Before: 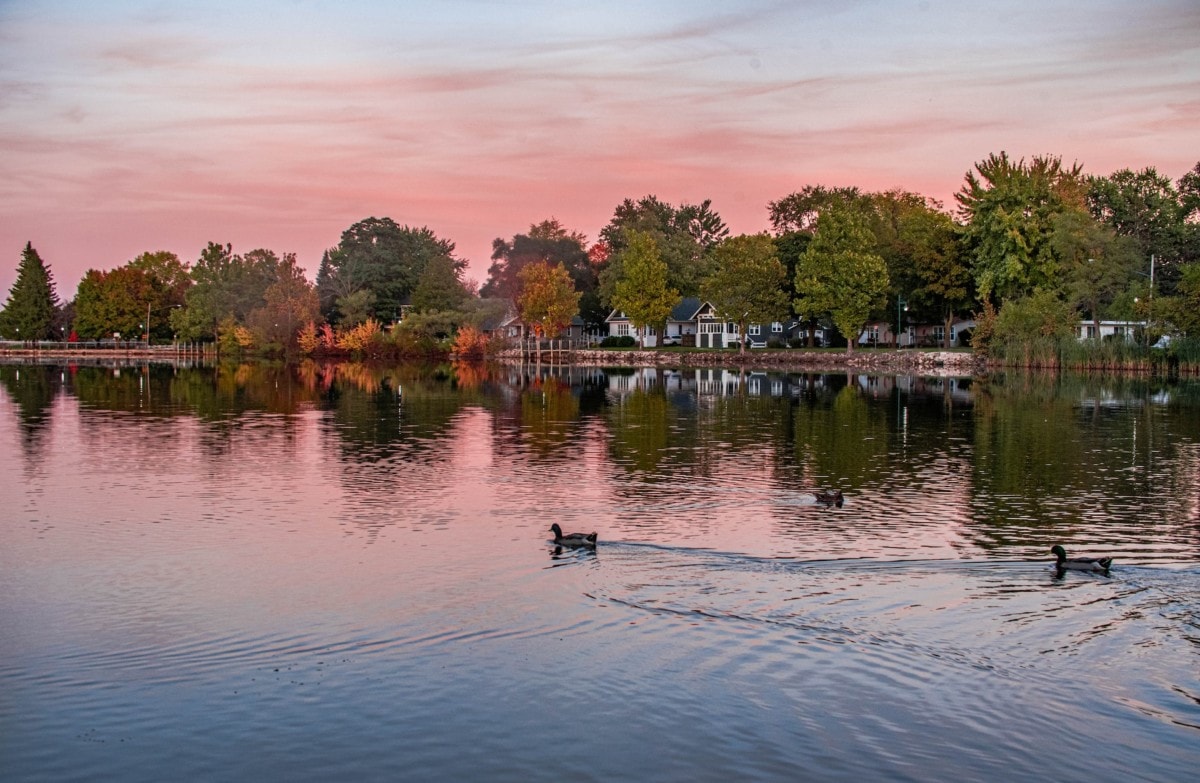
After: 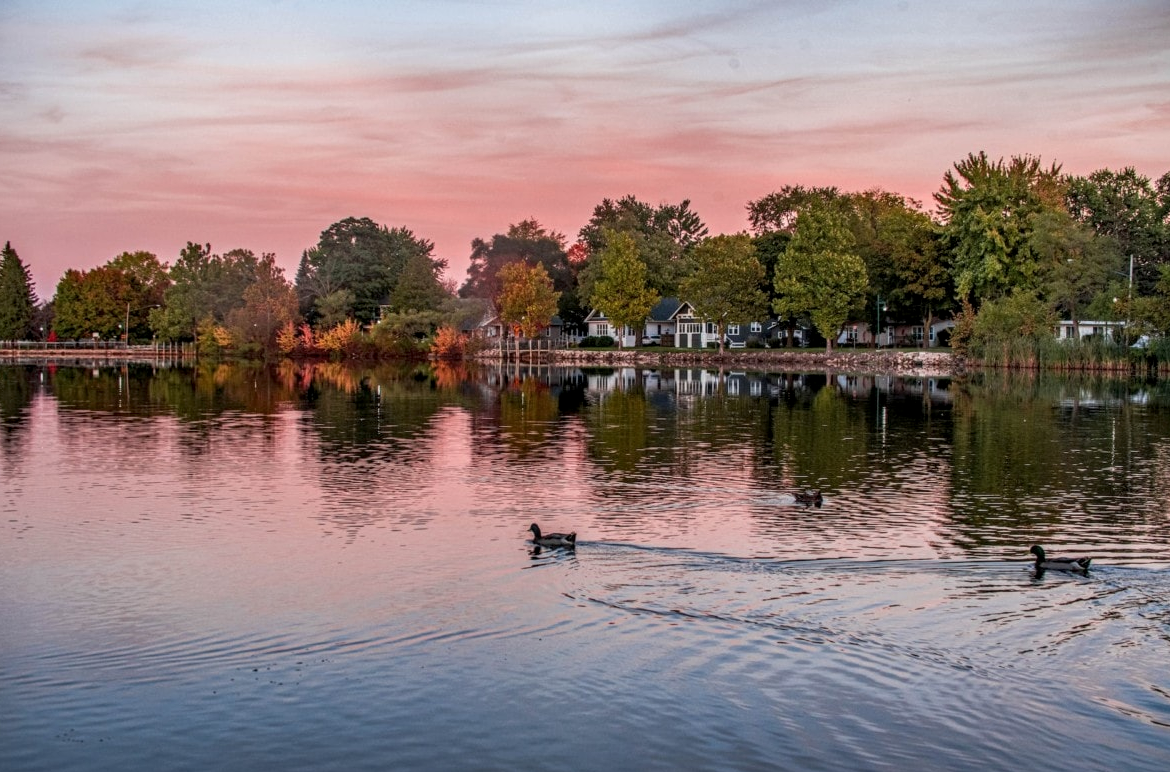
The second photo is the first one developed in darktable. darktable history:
local contrast: on, module defaults
crop and rotate: left 1.775%, right 0.71%, bottom 1.336%
